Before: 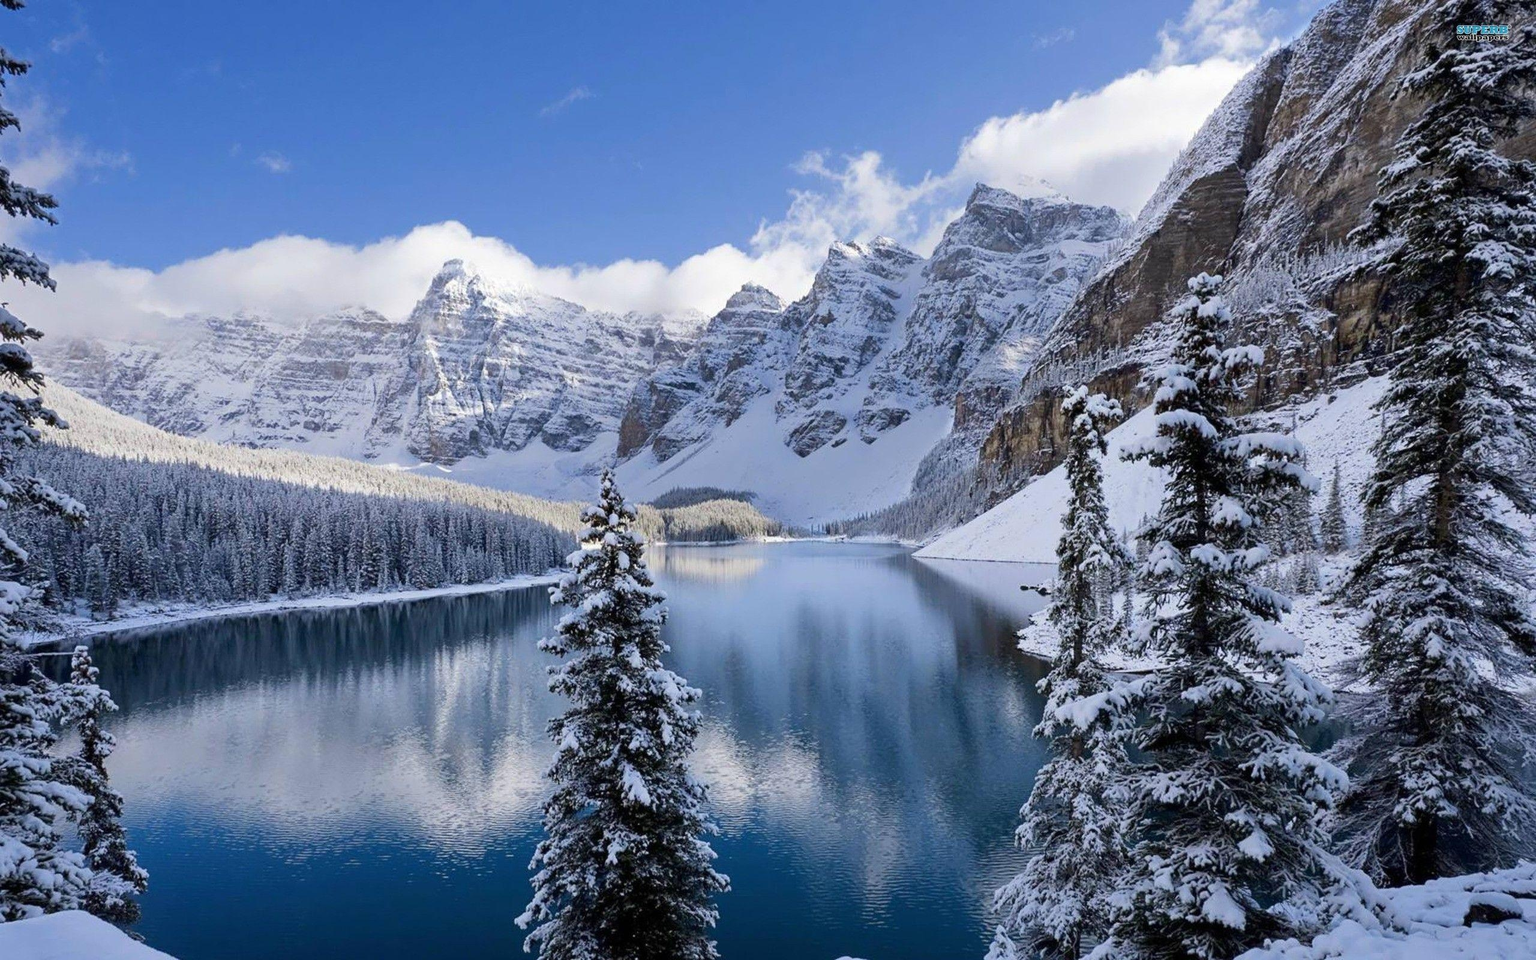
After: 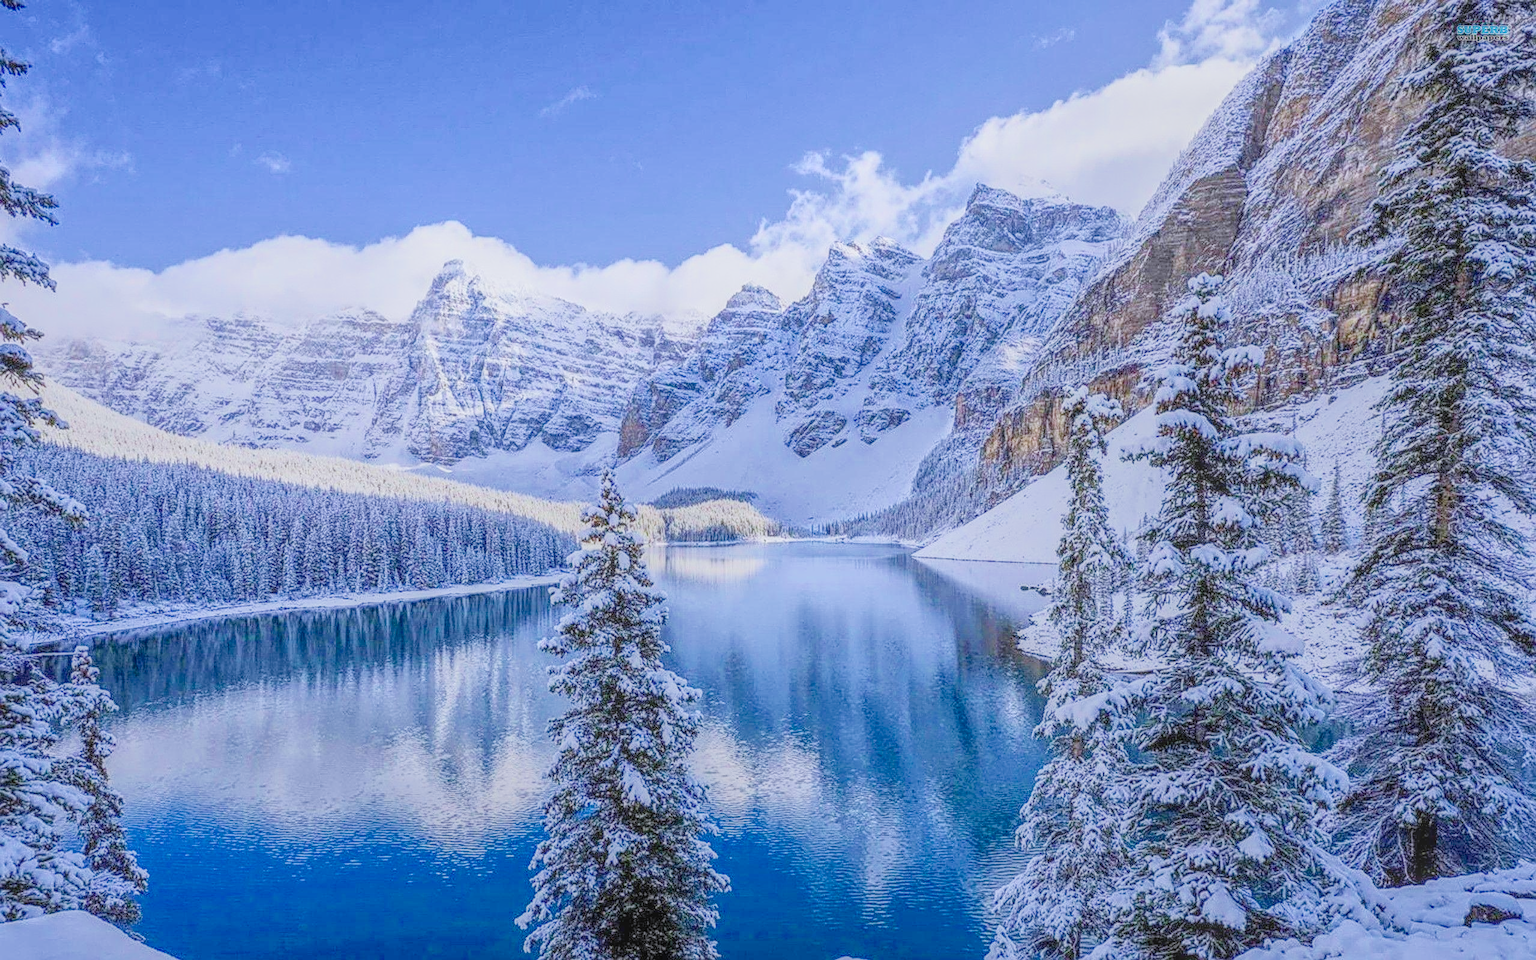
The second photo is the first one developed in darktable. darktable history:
exposure: black level correction 0, exposure 2.116 EV, compensate highlight preservation false
local contrast: highlights 20%, shadows 27%, detail 200%, midtone range 0.2
color calibration: illuminant as shot in camera, x 0.358, y 0.373, temperature 4628.91 K
filmic rgb: middle gray luminance 2.65%, black relative exposure -10.04 EV, white relative exposure 7 EV, dynamic range scaling 10.11%, target black luminance 0%, hardness 3.18, latitude 44.38%, contrast 0.68, highlights saturation mix 6.27%, shadows ↔ highlights balance 13.81%, color science v5 (2021), contrast in shadows safe, contrast in highlights safe
sharpen: on, module defaults
